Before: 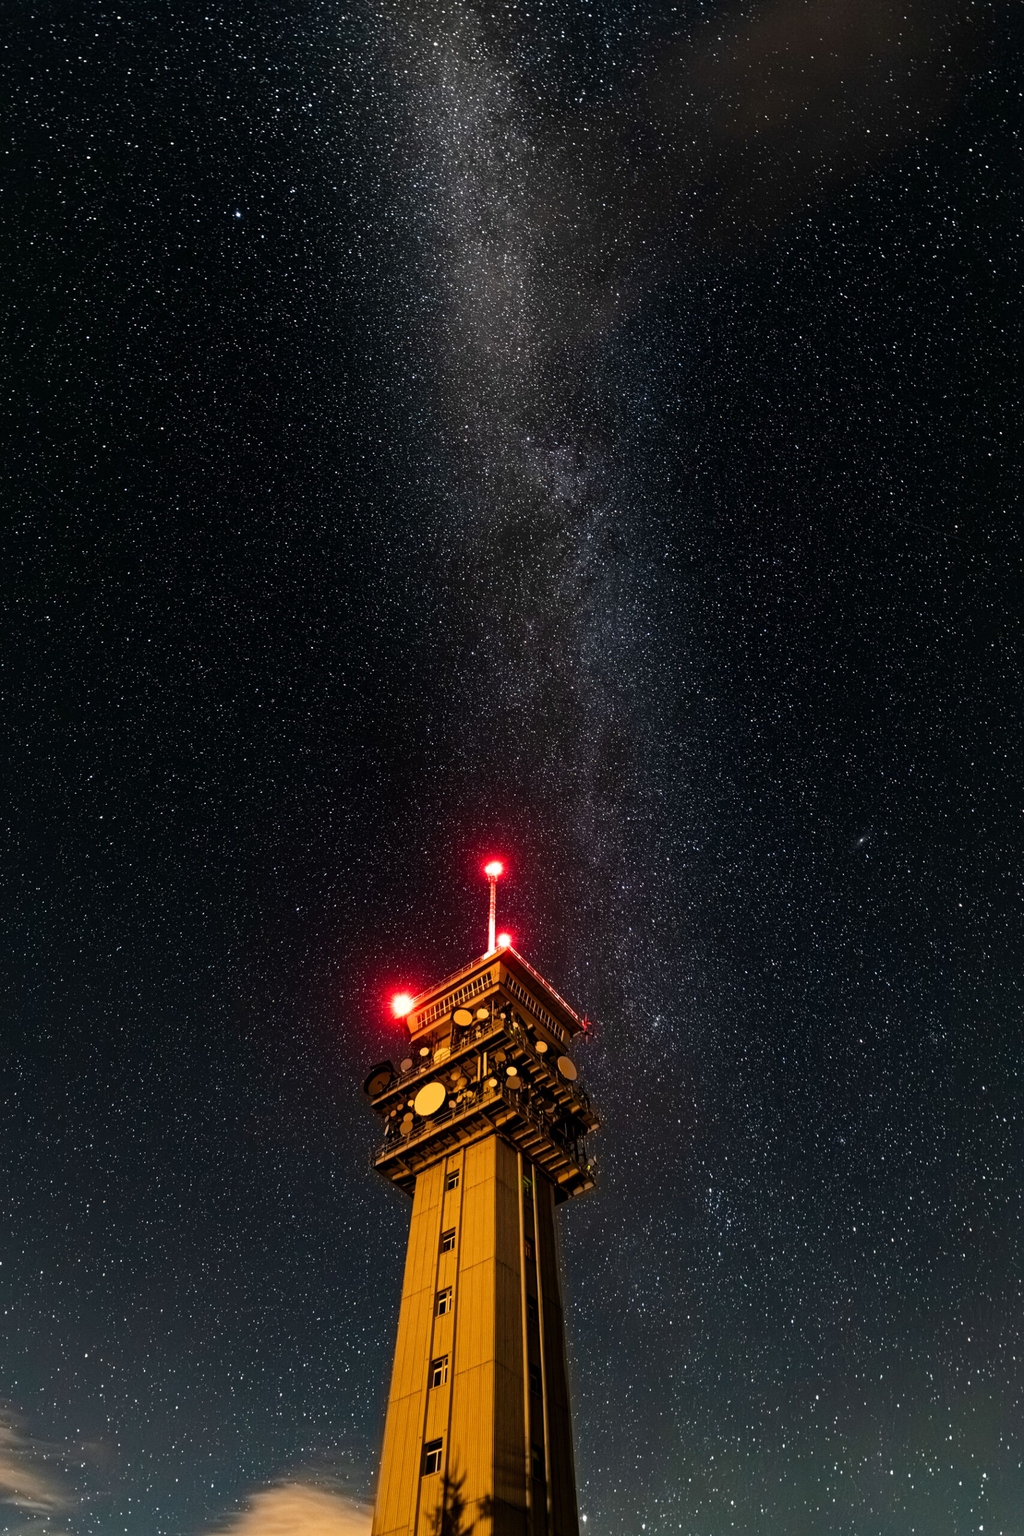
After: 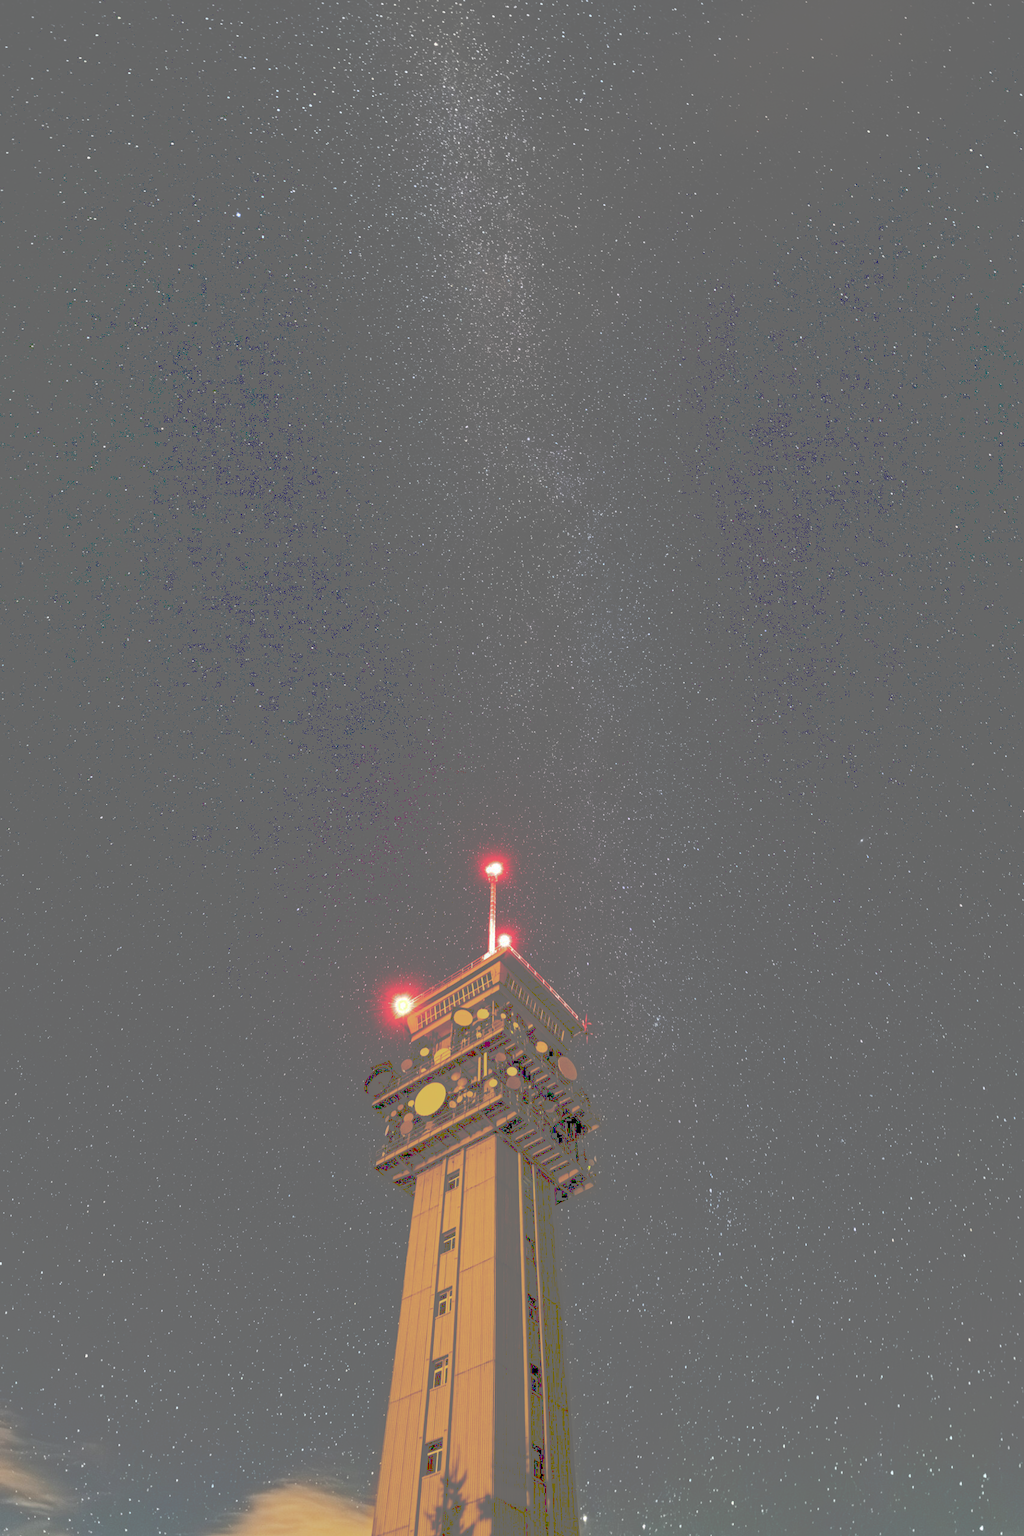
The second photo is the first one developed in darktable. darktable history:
color balance rgb: perceptual saturation grading › global saturation 19.838%, global vibrance 20%
tone curve: curves: ch0 [(0, 0) (0.003, 0.43) (0.011, 0.433) (0.025, 0.434) (0.044, 0.436) (0.069, 0.439) (0.1, 0.442) (0.136, 0.446) (0.177, 0.449) (0.224, 0.454) (0.277, 0.462) (0.335, 0.488) (0.399, 0.524) (0.468, 0.566) (0.543, 0.615) (0.623, 0.666) (0.709, 0.718) (0.801, 0.761) (0.898, 0.801) (1, 1)], preserve colors none
